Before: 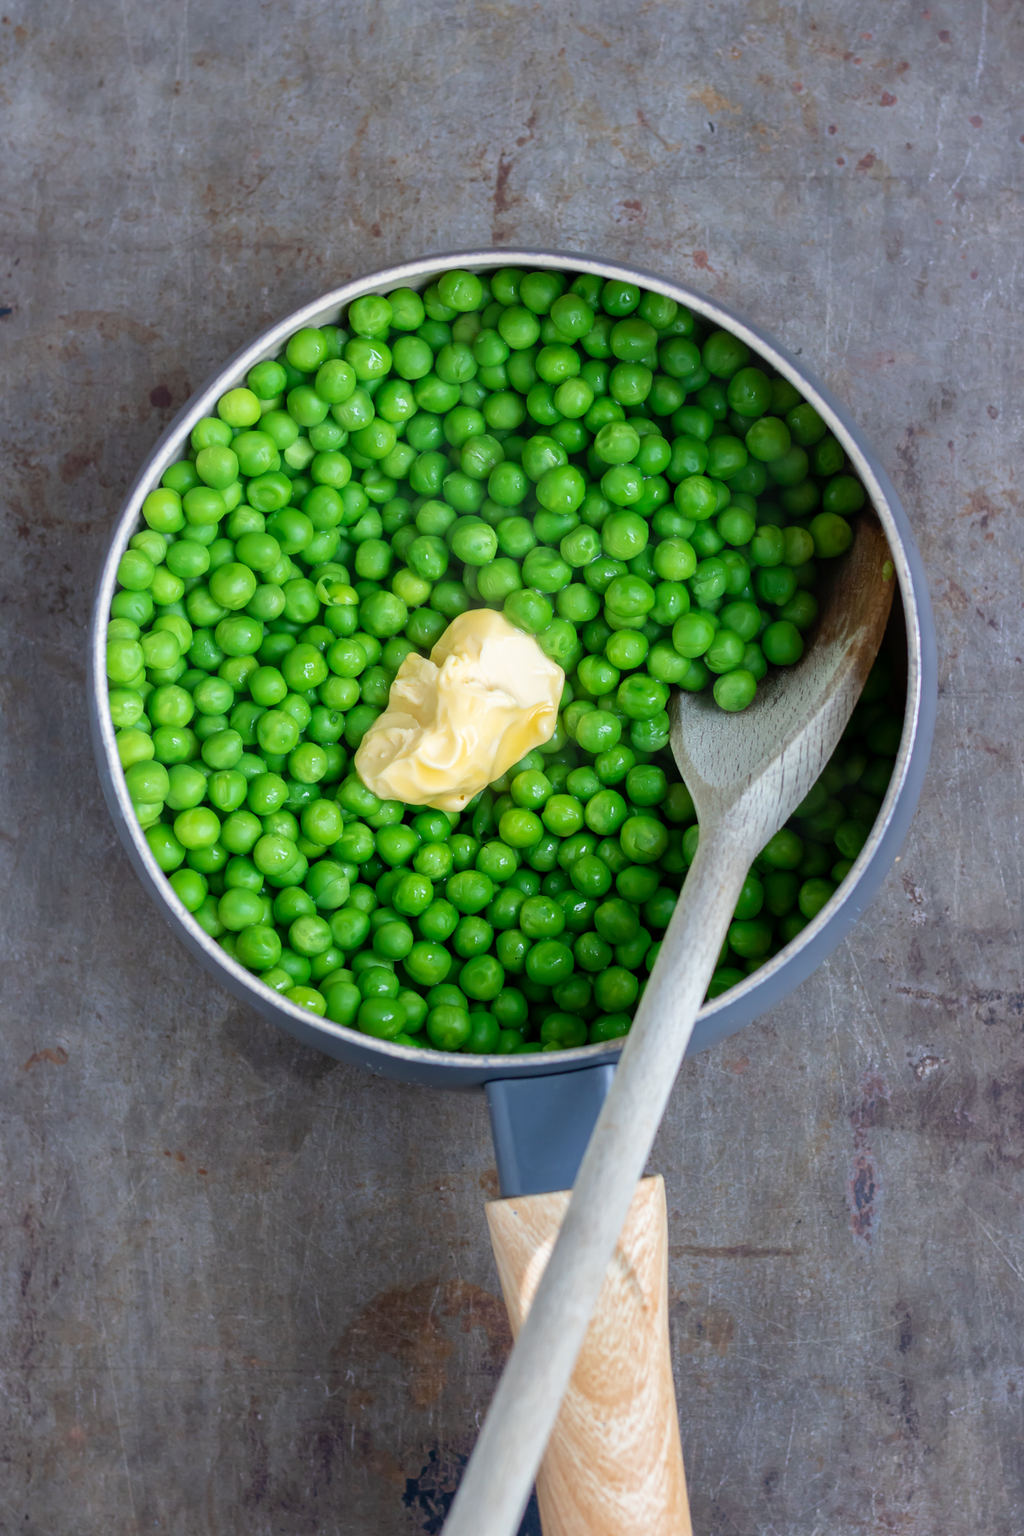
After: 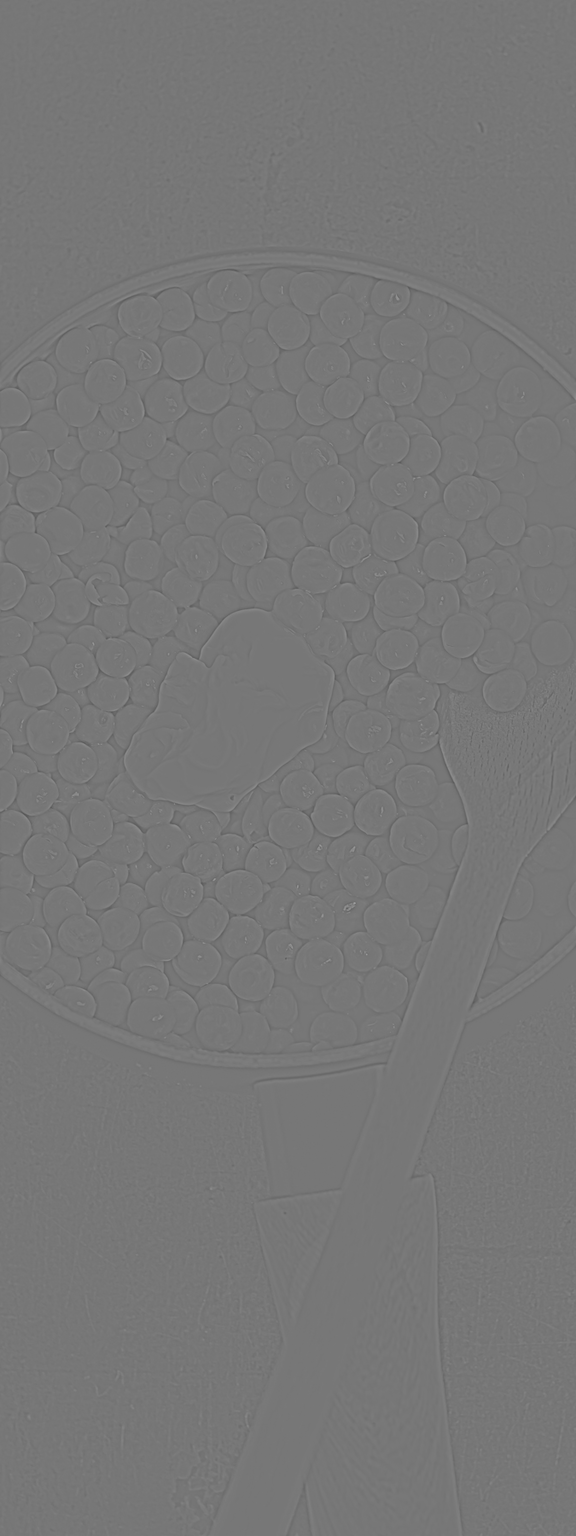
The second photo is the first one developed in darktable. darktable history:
white balance: red 1.009, blue 1.027
highpass: sharpness 9.84%, contrast boost 9.94%
crop and rotate: left 22.516%, right 21.234%
split-toning: shadows › hue 351.18°, shadows › saturation 0.86, highlights › hue 218.82°, highlights › saturation 0.73, balance -19.167
